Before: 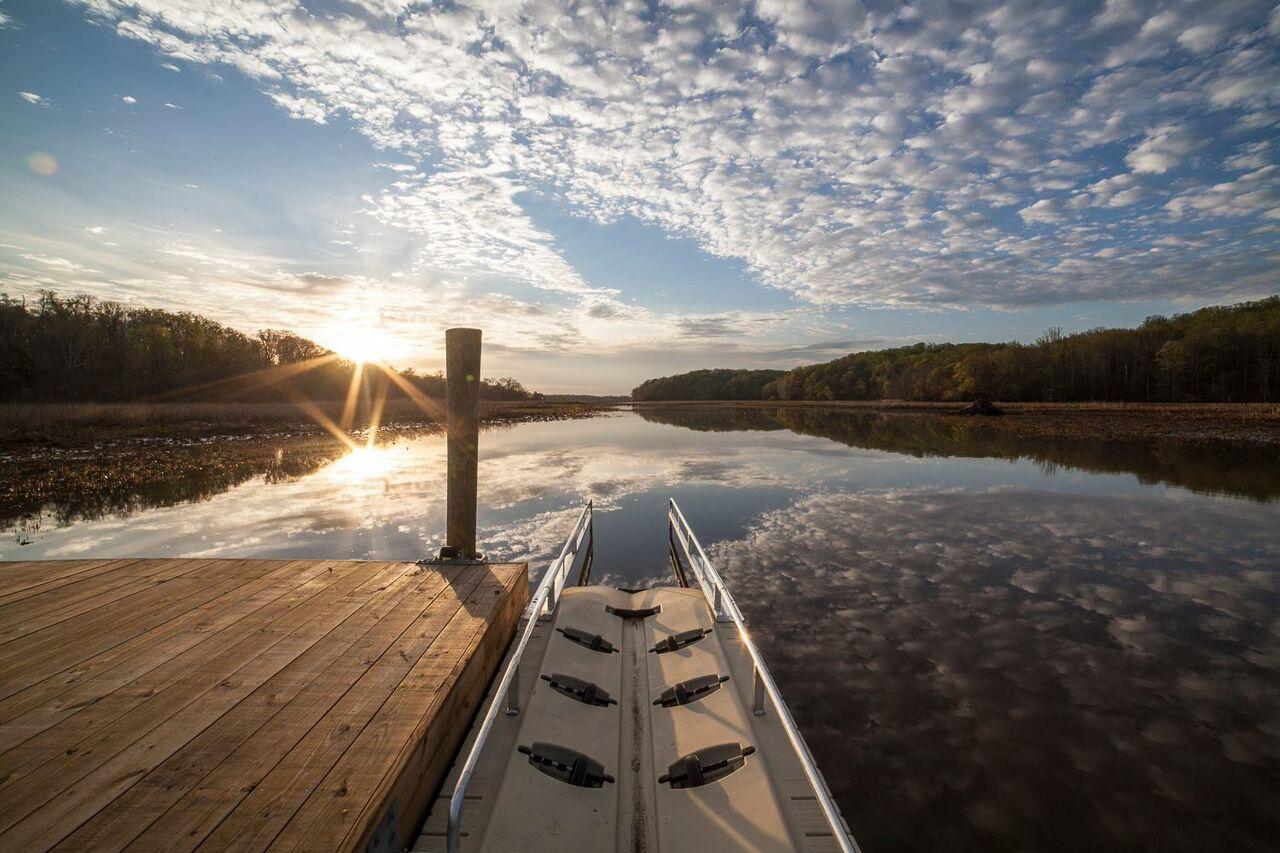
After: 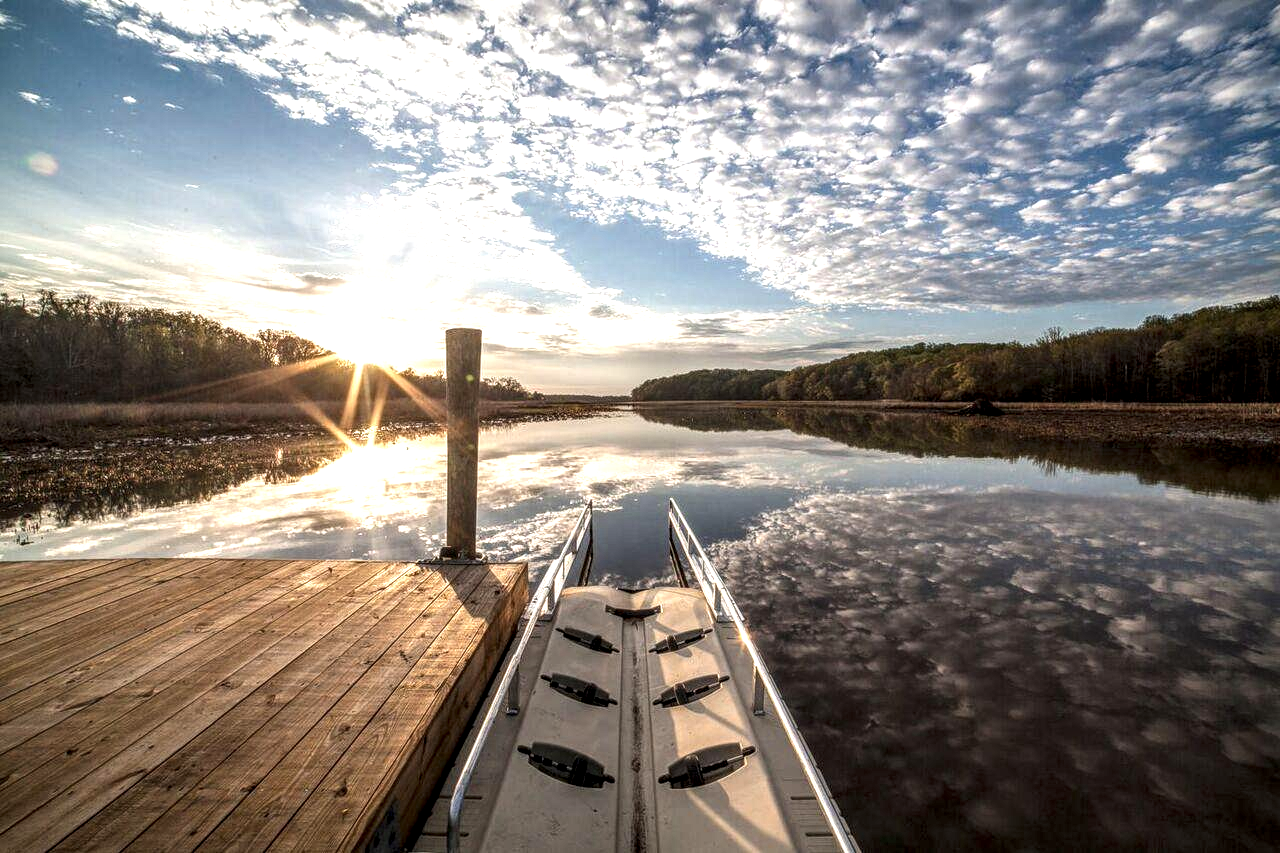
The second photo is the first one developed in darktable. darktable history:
local contrast: highlights 0%, shadows 0%, detail 182%
exposure: black level correction -0.002, exposure 0.54 EV, compensate highlight preservation false
